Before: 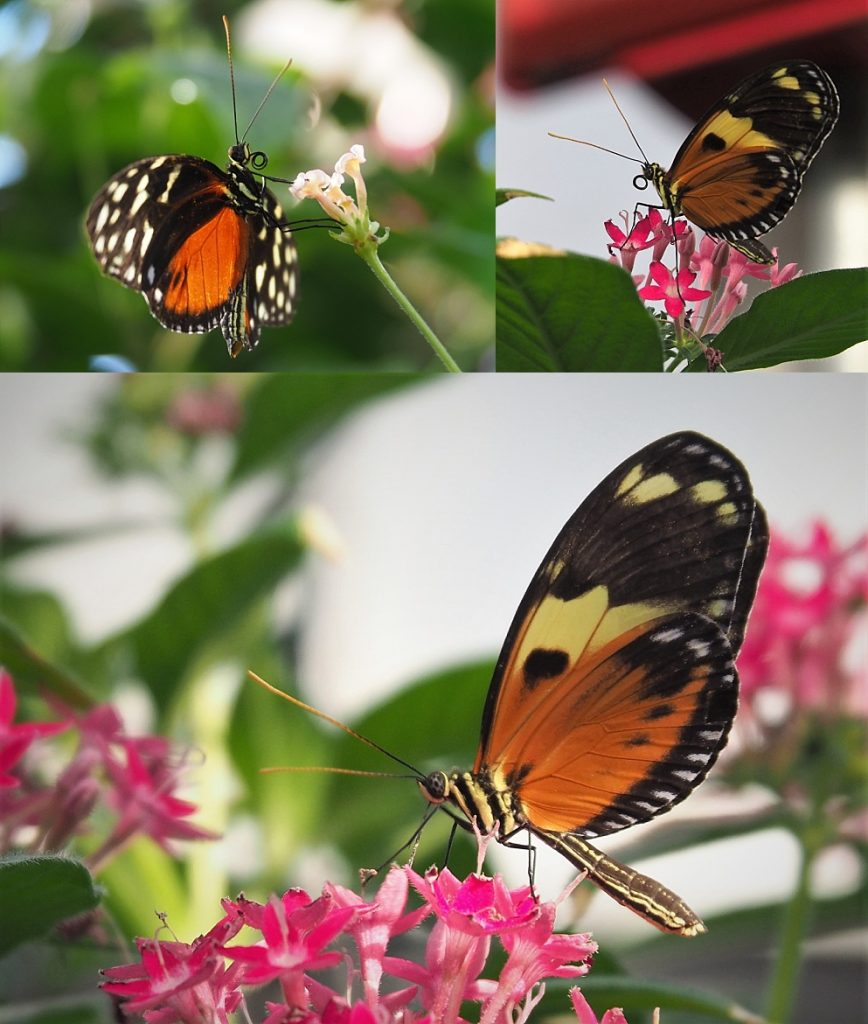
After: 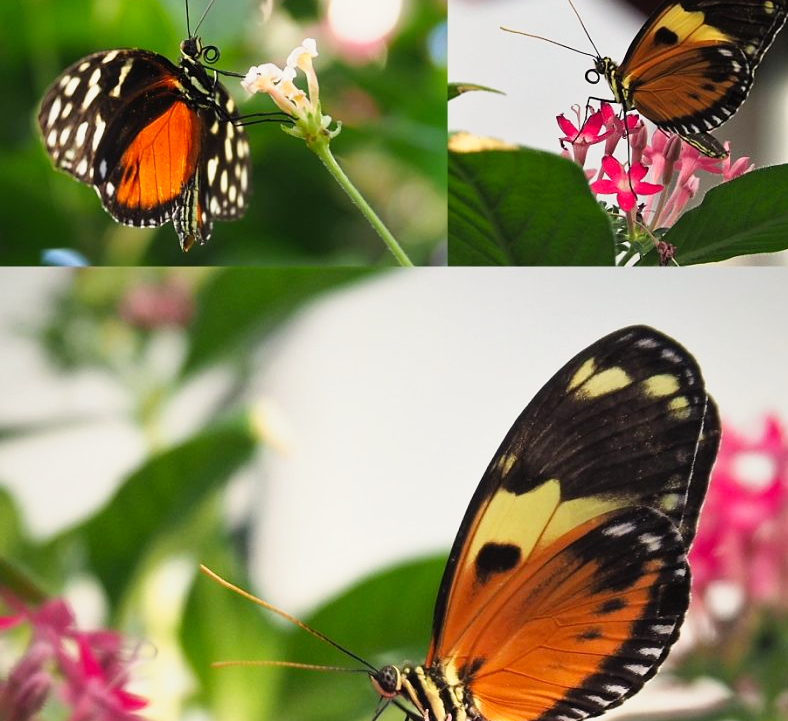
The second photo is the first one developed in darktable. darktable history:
color correction: highlights b* 2.95
tone curve: curves: ch0 [(0, 0) (0.091, 0.077) (0.517, 0.574) (0.745, 0.82) (0.844, 0.908) (0.909, 0.942) (1, 0.973)]; ch1 [(0, 0) (0.437, 0.404) (0.5, 0.5) (0.534, 0.546) (0.58, 0.603) (0.616, 0.649) (1, 1)]; ch2 [(0, 0) (0.442, 0.415) (0.5, 0.5) (0.535, 0.547) (0.585, 0.62) (1, 1)], preserve colors none
crop: left 5.557%, top 10.371%, right 3.613%, bottom 19.123%
